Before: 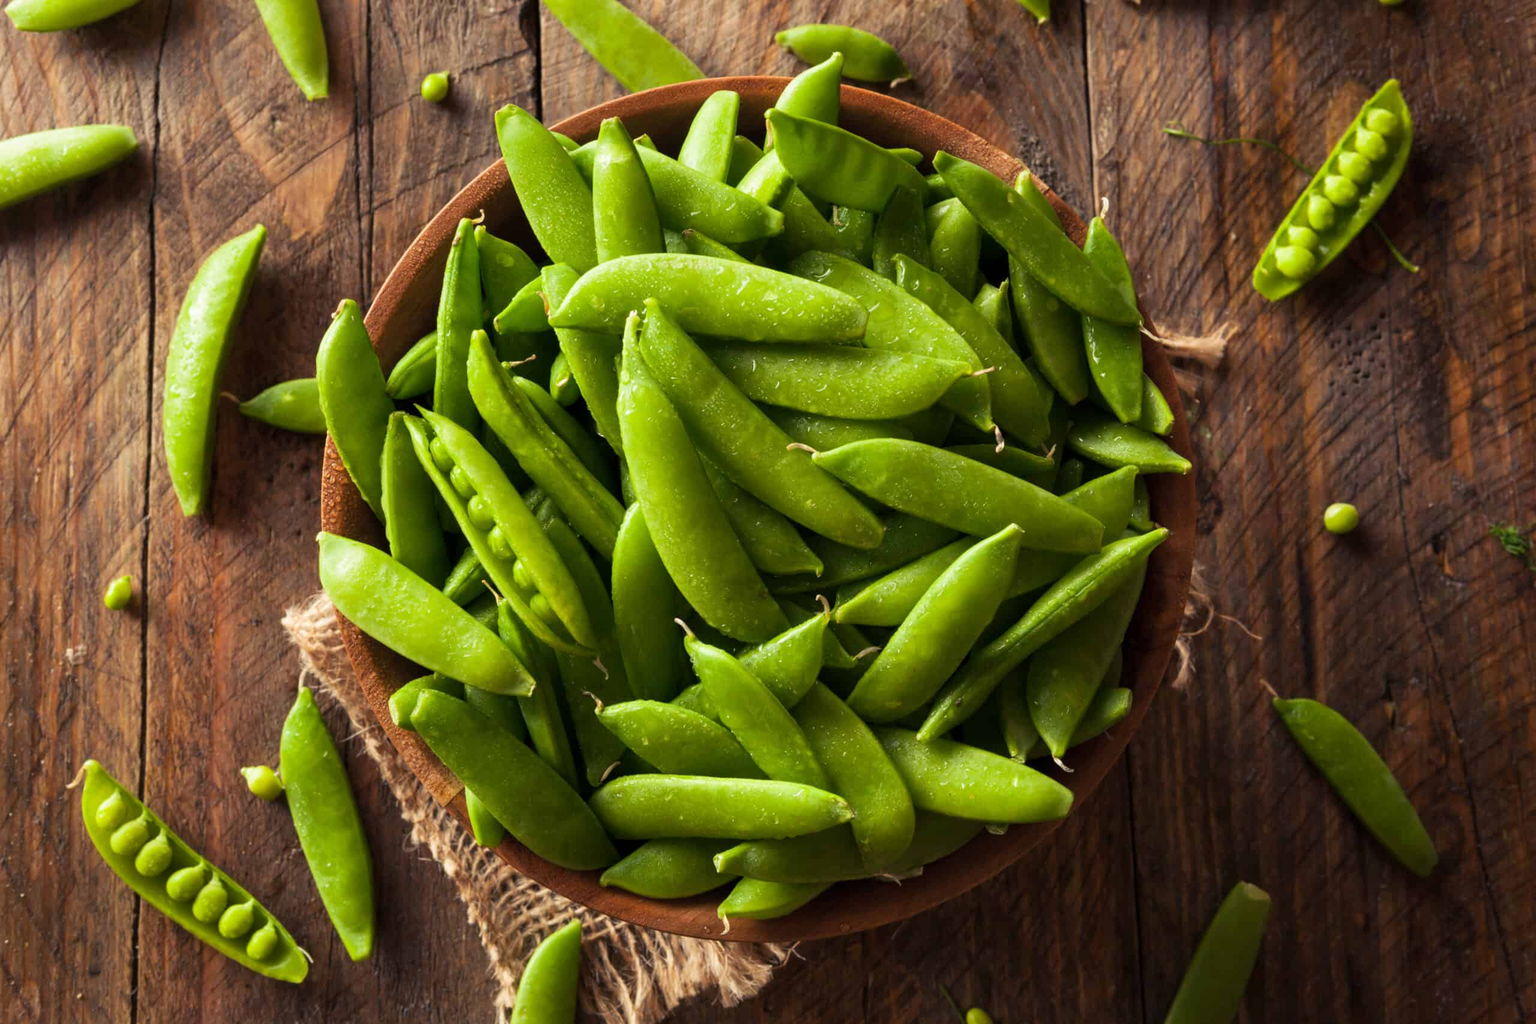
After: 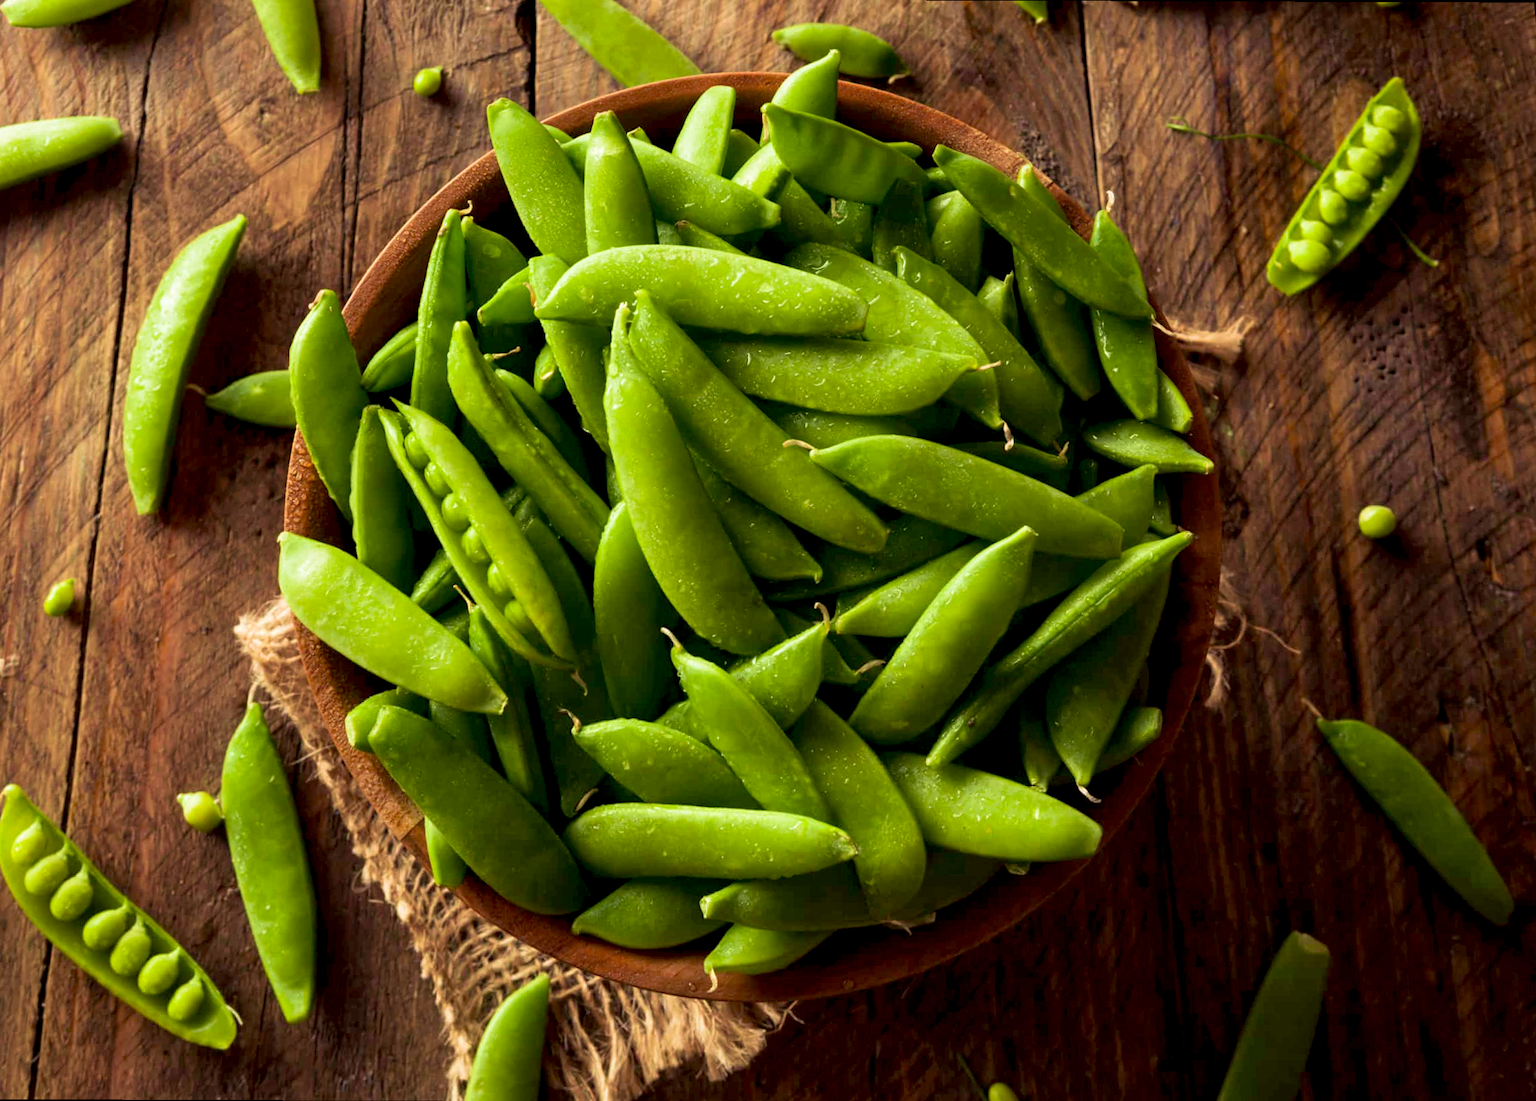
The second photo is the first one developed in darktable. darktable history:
velvia: strength 56%
rotate and perspective: rotation 0.215°, lens shift (vertical) -0.139, crop left 0.069, crop right 0.939, crop top 0.002, crop bottom 0.996
exposure: black level correction 0.01, exposure 0.014 EV, compensate highlight preservation false
